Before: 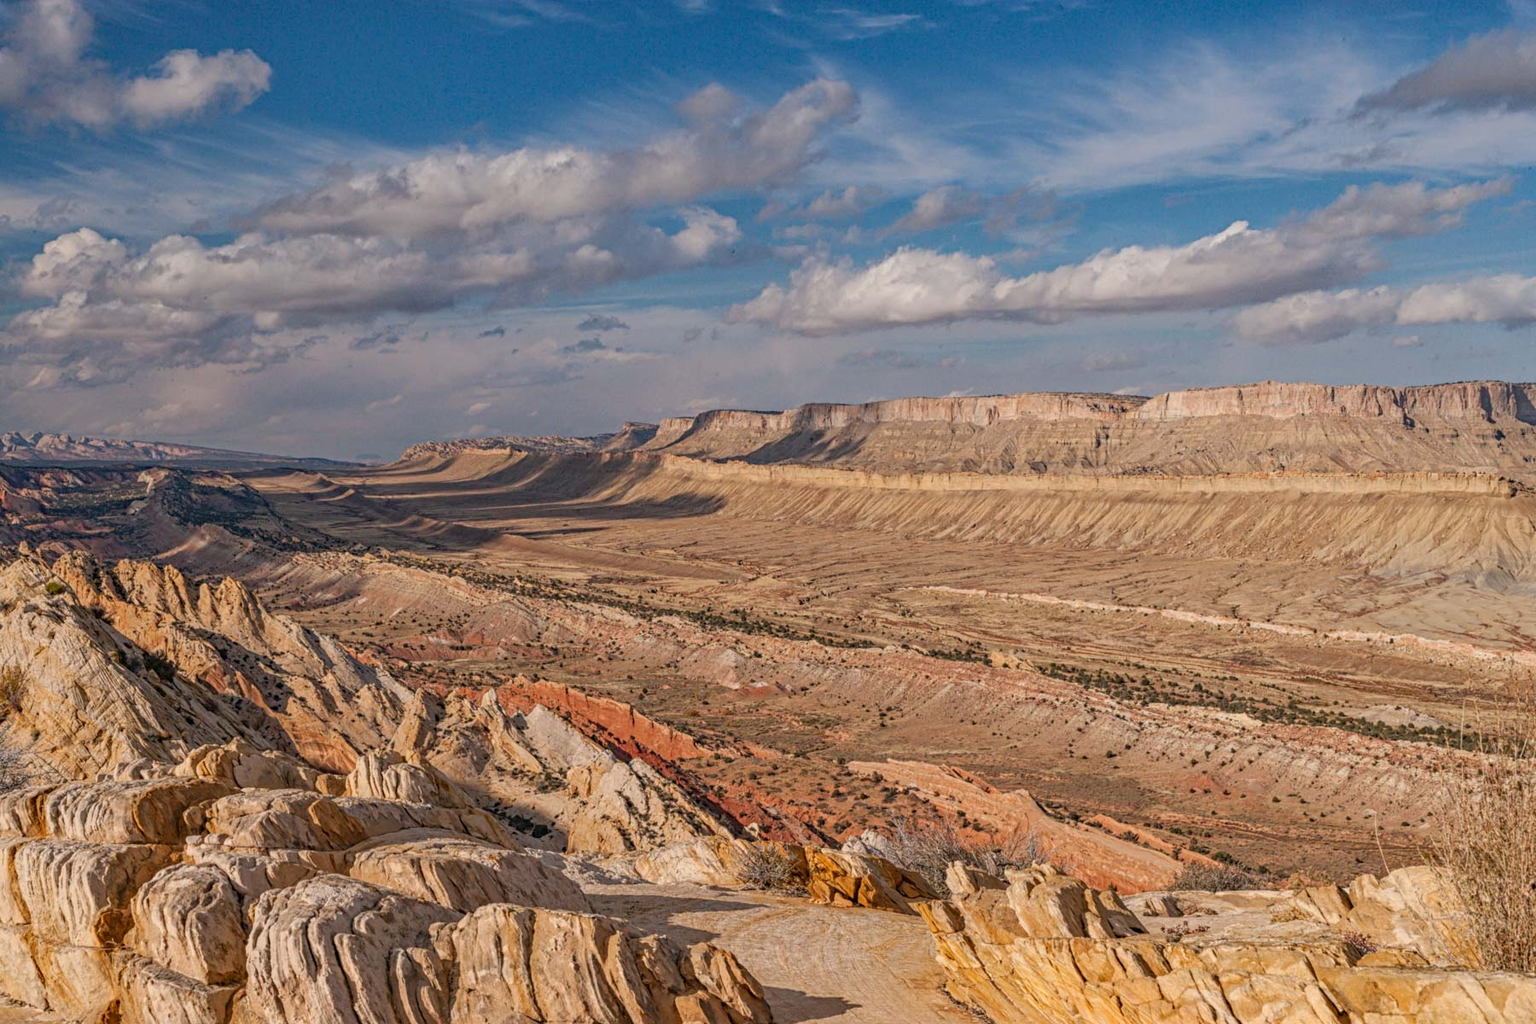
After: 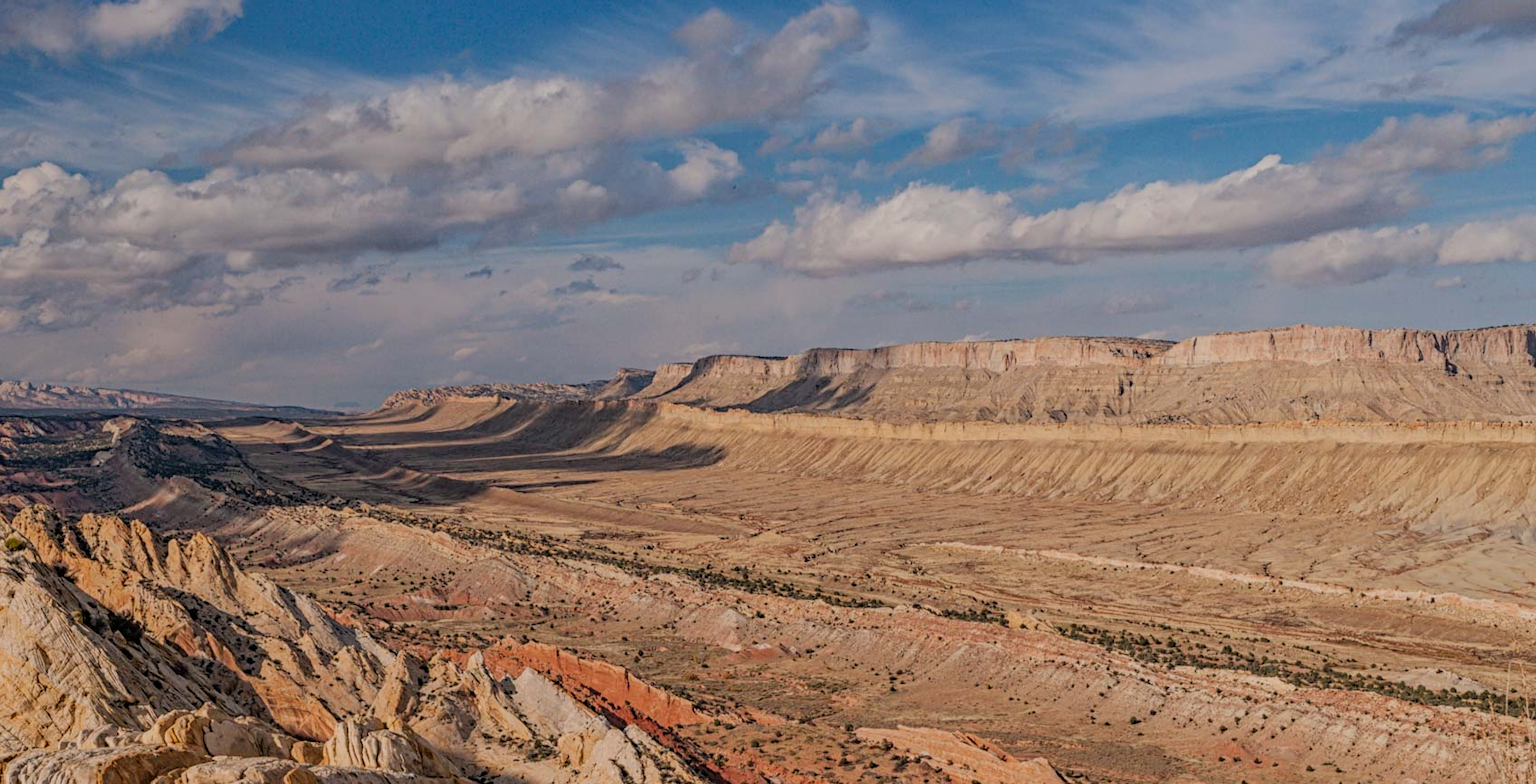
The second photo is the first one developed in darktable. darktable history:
filmic rgb: black relative exposure -7.65 EV, white relative exposure 4.56 EV, hardness 3.61, contrast 0.997, color science v6 (2022)
crop: left 2.678%, top 7.384%, right 2.991%, bottom 20.342%
